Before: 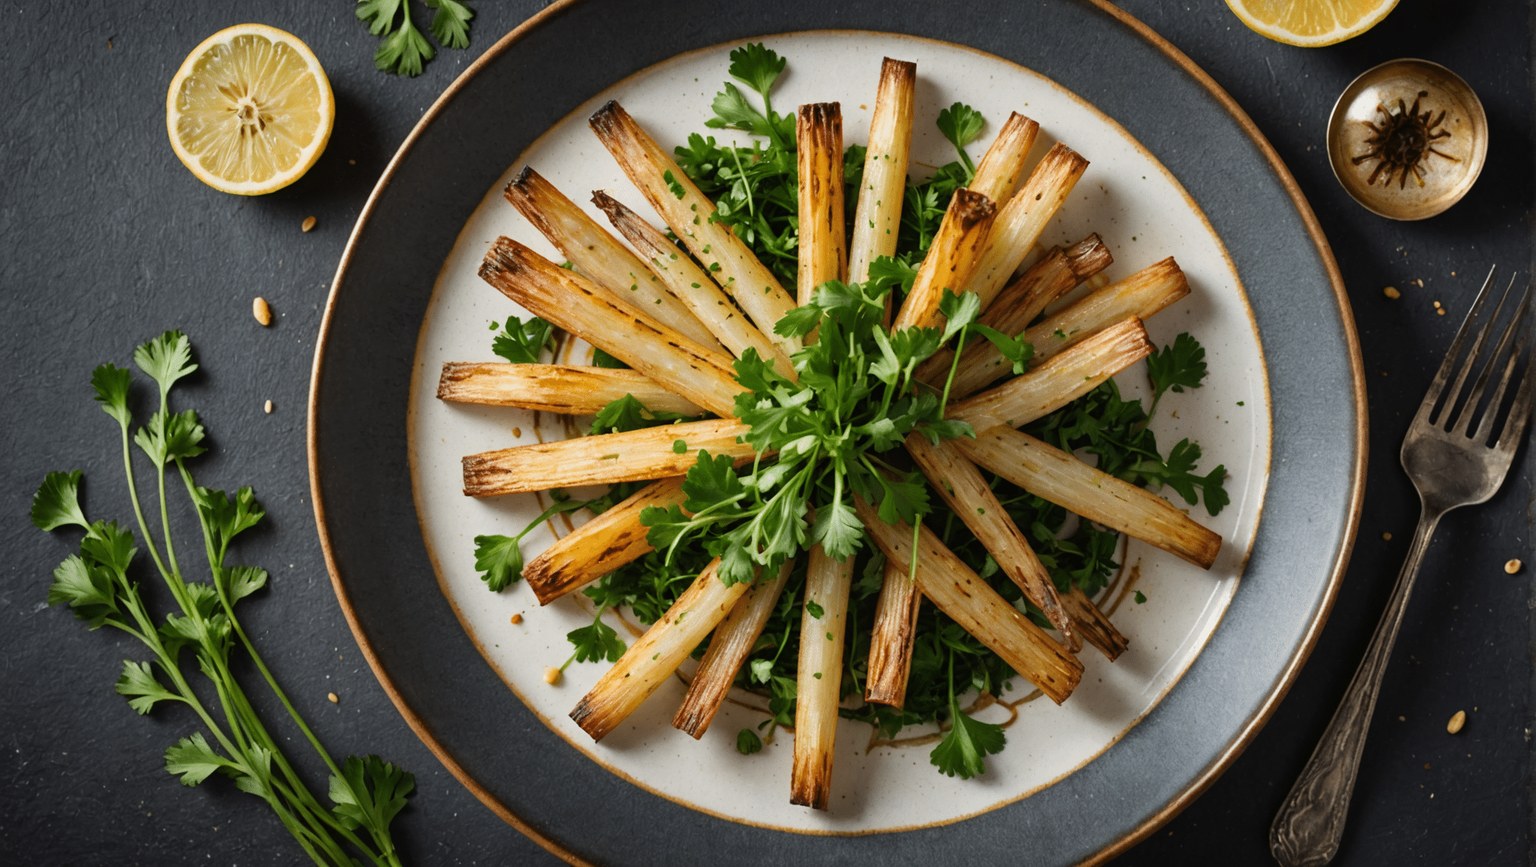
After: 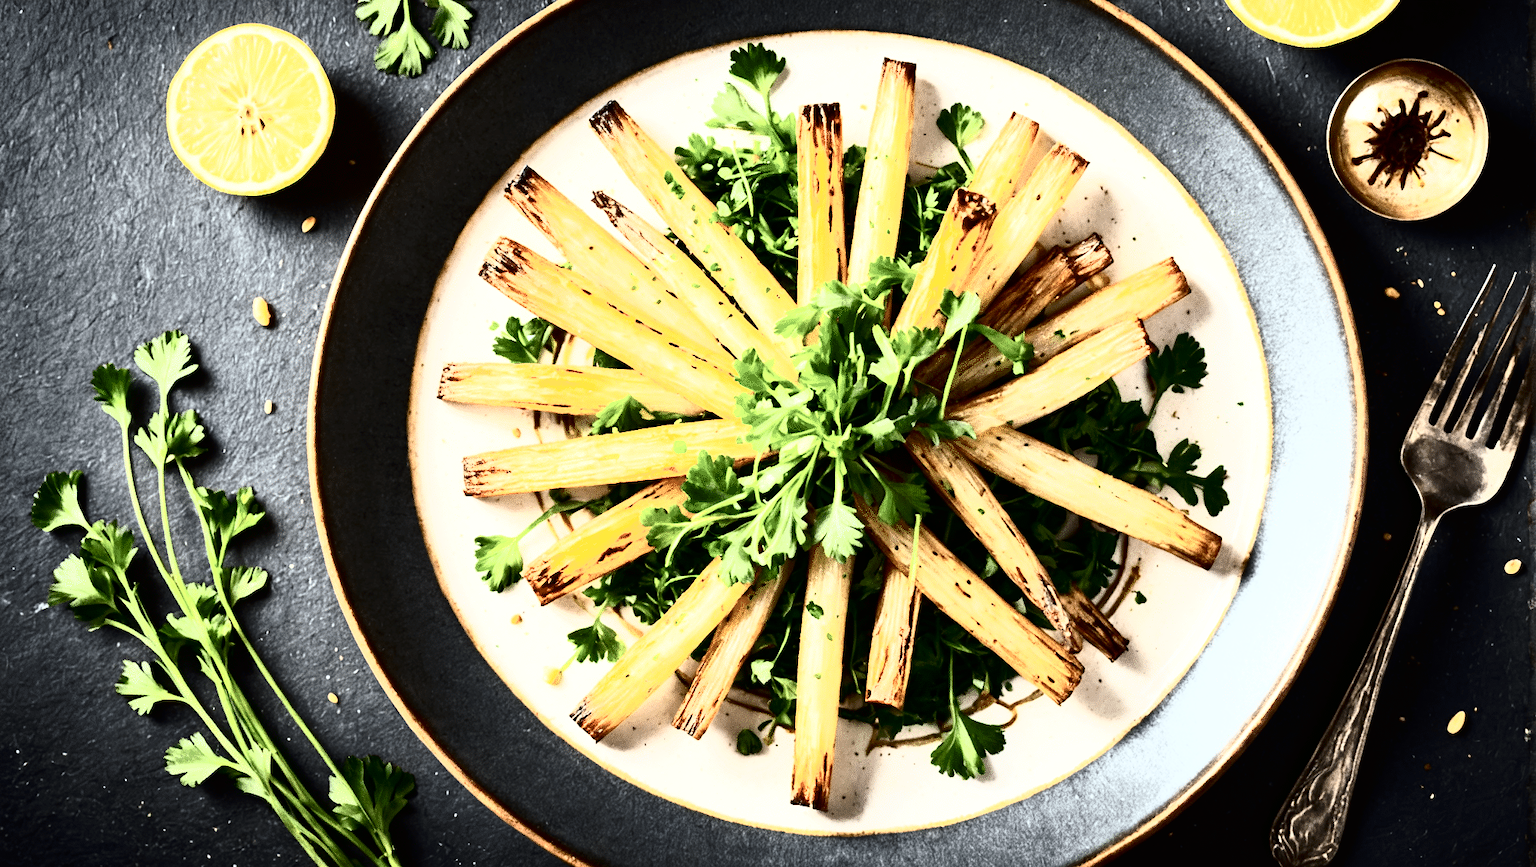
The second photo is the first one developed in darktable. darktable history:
exposure: black level correction 0, exposure 1.001 EV, compensate highlight preservation false
tone equalizer: edges refinement/feathering 500, mask exposure compensation -1.57 EV, preserve details no
tone curve: curves: ch0 [(0, 0) (0.003, 0) (0.011, 0.001) (0.025, 0.003) (0.044, 0.003) (0.069, 0.006) (0.1, 0.009) (0.136, 0.014) (0.177, 0.029) (0.224, 0.061) (0.277, 0.127) (0.335, 0.218) (0.399, 0.38) (0.468, 0.588) (0.543, 0.809) (0.623, 0.947) (0.709, 0.987) (0.801, 0.99) (0.898, 0.99) (1, 1)], color space Lab, independent channels, preserve colors none
